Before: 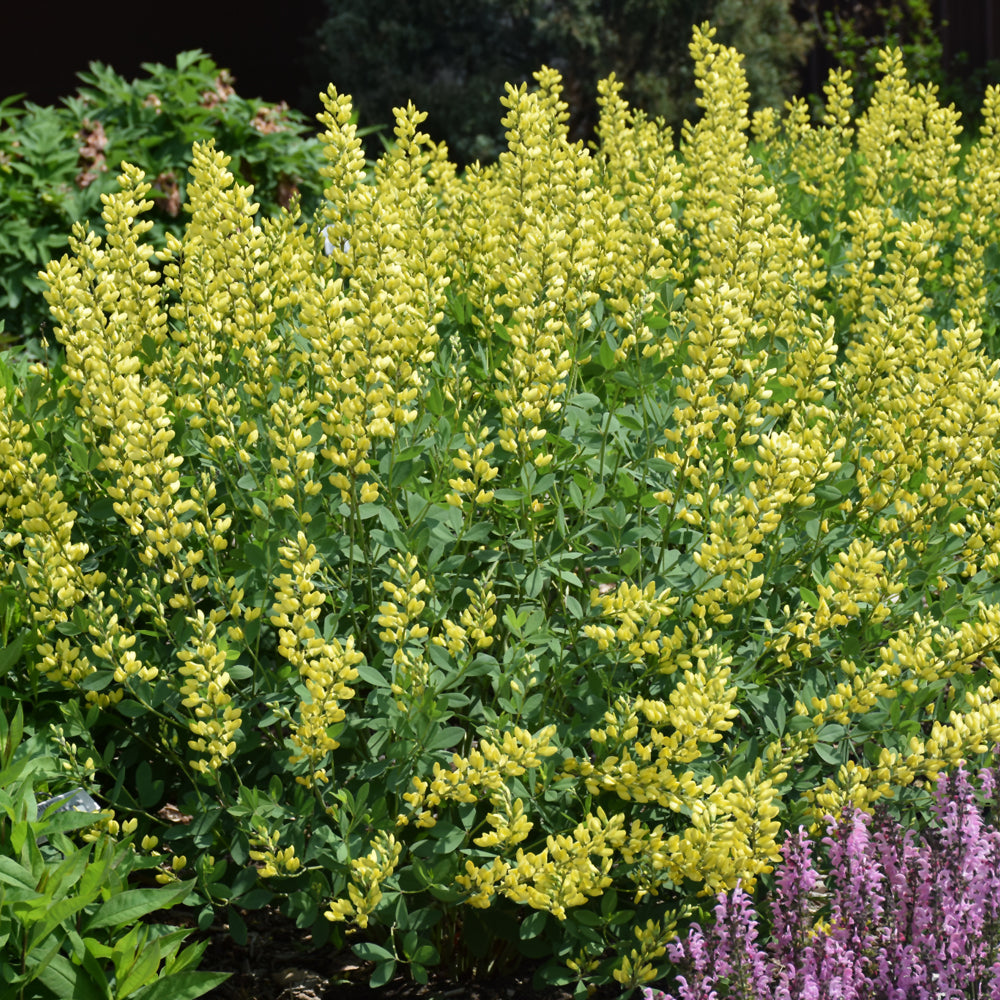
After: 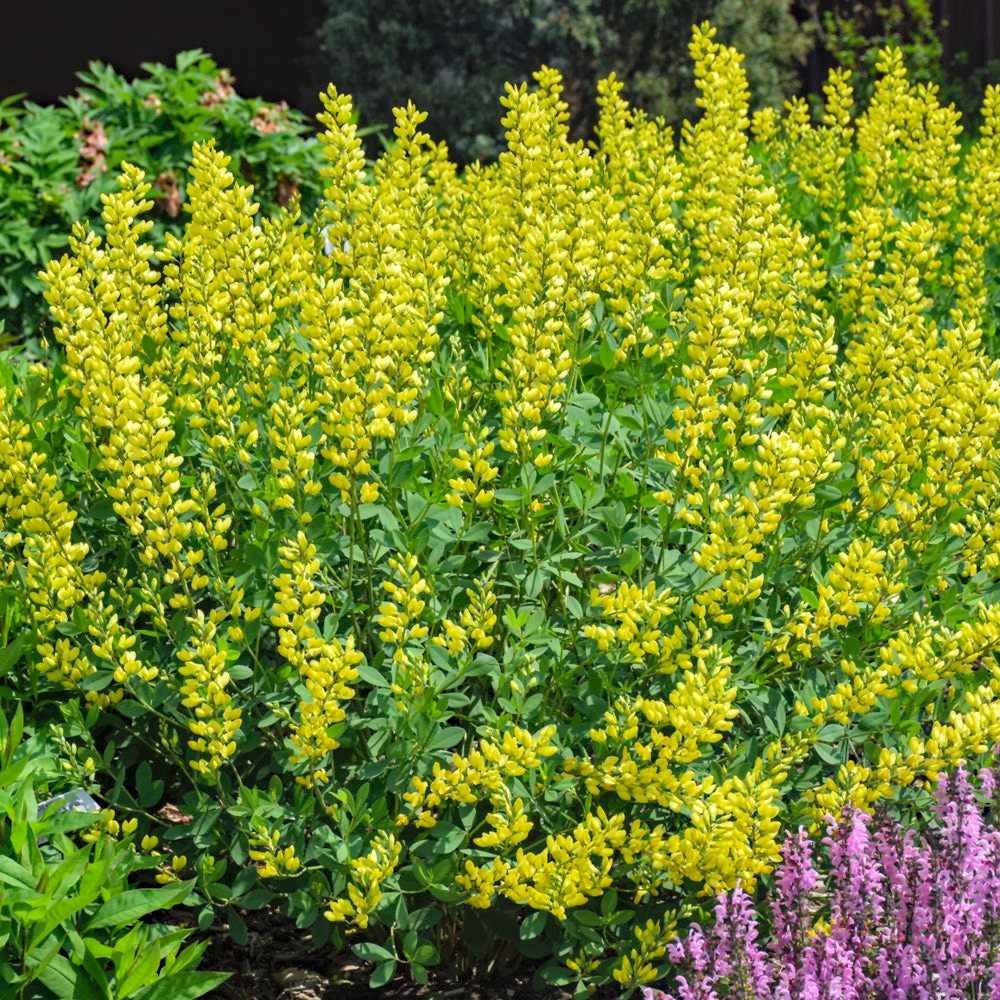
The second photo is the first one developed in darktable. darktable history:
white balance: emerald 1
haze removal: compatibility mode true, adaptive false
shadows and highlights: shadows 25, highlights -25
local contrast: on, module defaults
contrast brightness saturation: contrast 0.07, brightness 0.18, saturation 0.4
exposure: exposure -0.151 EV, compensate highlight preservation false
